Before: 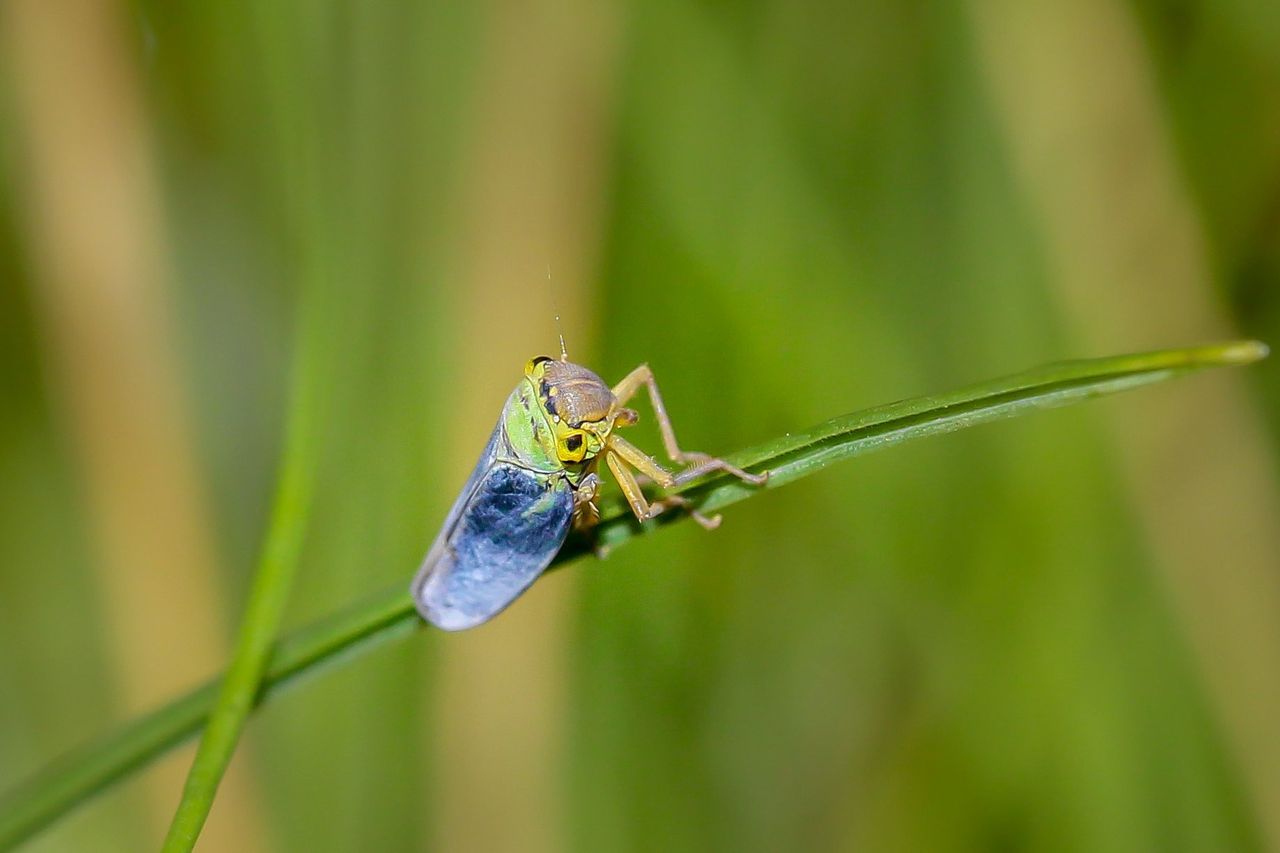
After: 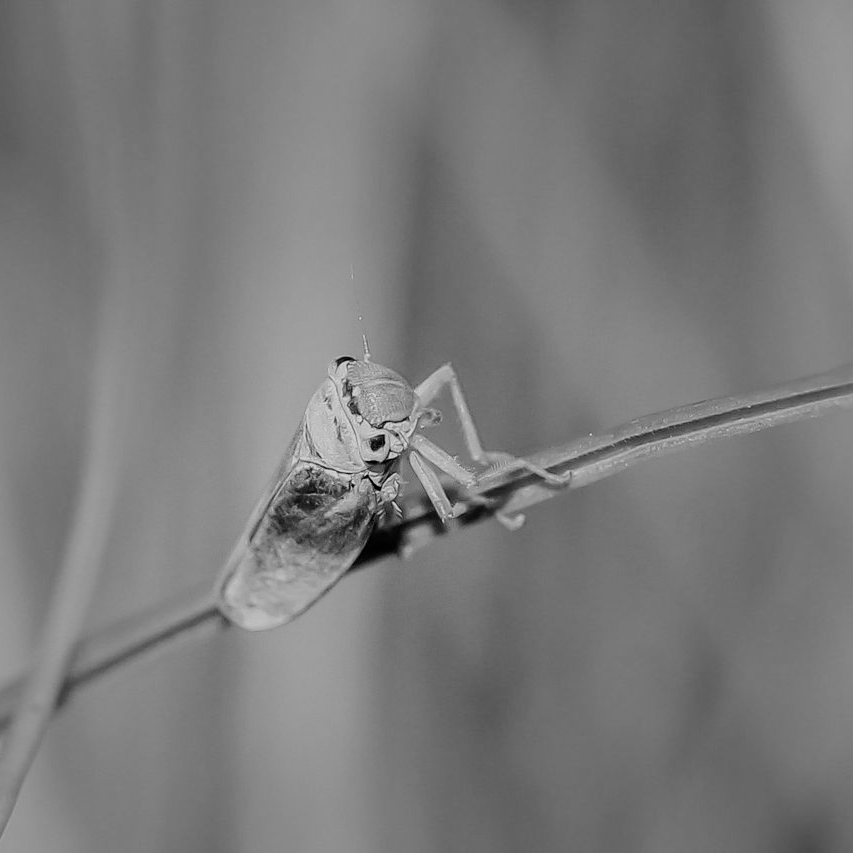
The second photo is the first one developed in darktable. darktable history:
filmic rgb: black relative exposure -7.65 EV, white relative exposure 4.56 EV, hardness 3.61
crop: left 15.419%, right 17.914%
contrast brightness saturation: saturation -1
